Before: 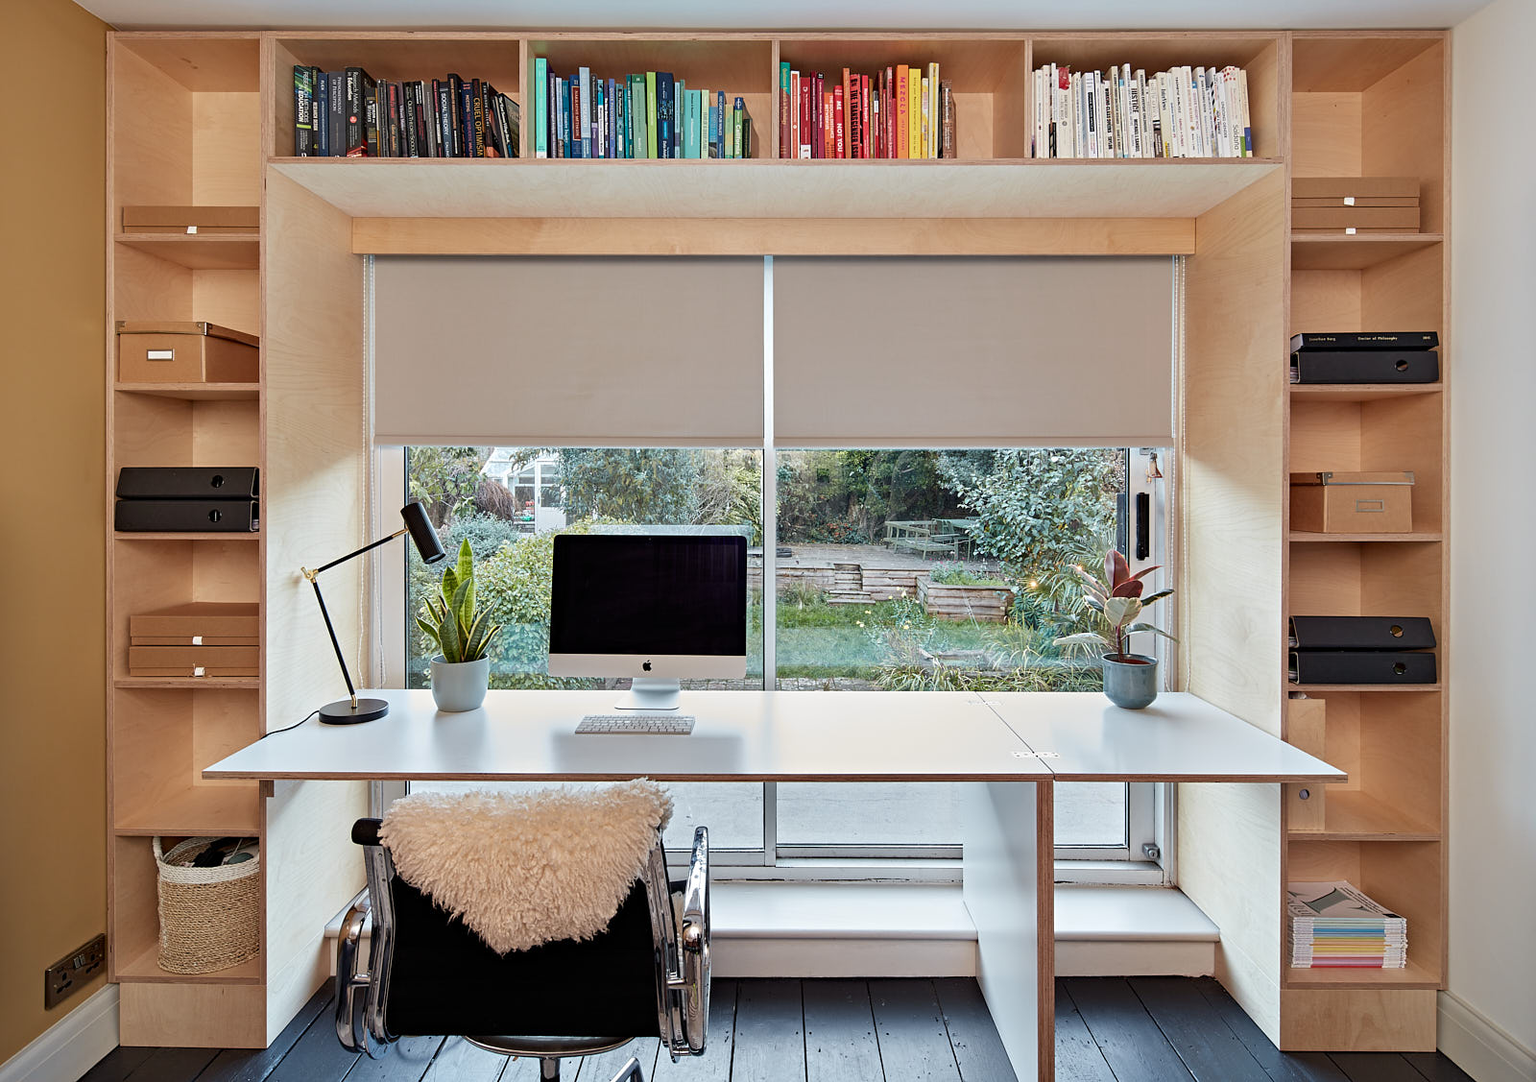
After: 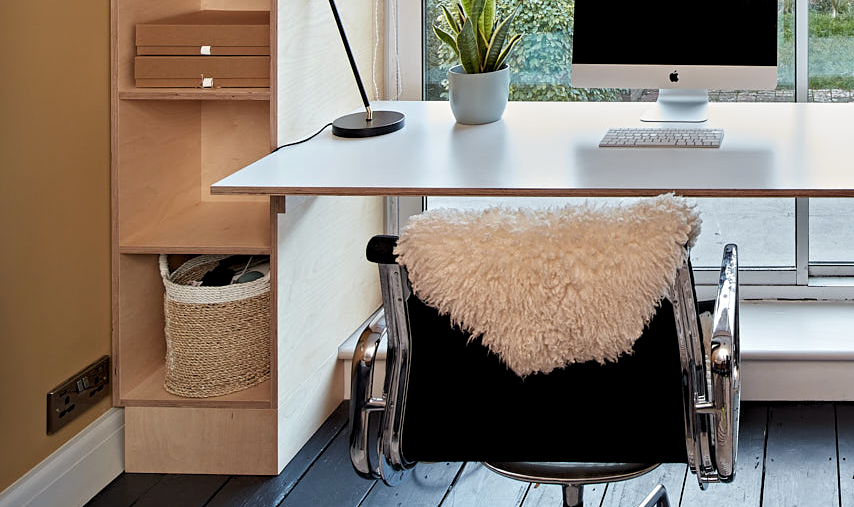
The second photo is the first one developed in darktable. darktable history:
crop and rotate: top 54.778%, right 46.61%, bottom 0.159%
levels: levels [0.026, 0.507, 0.987]
